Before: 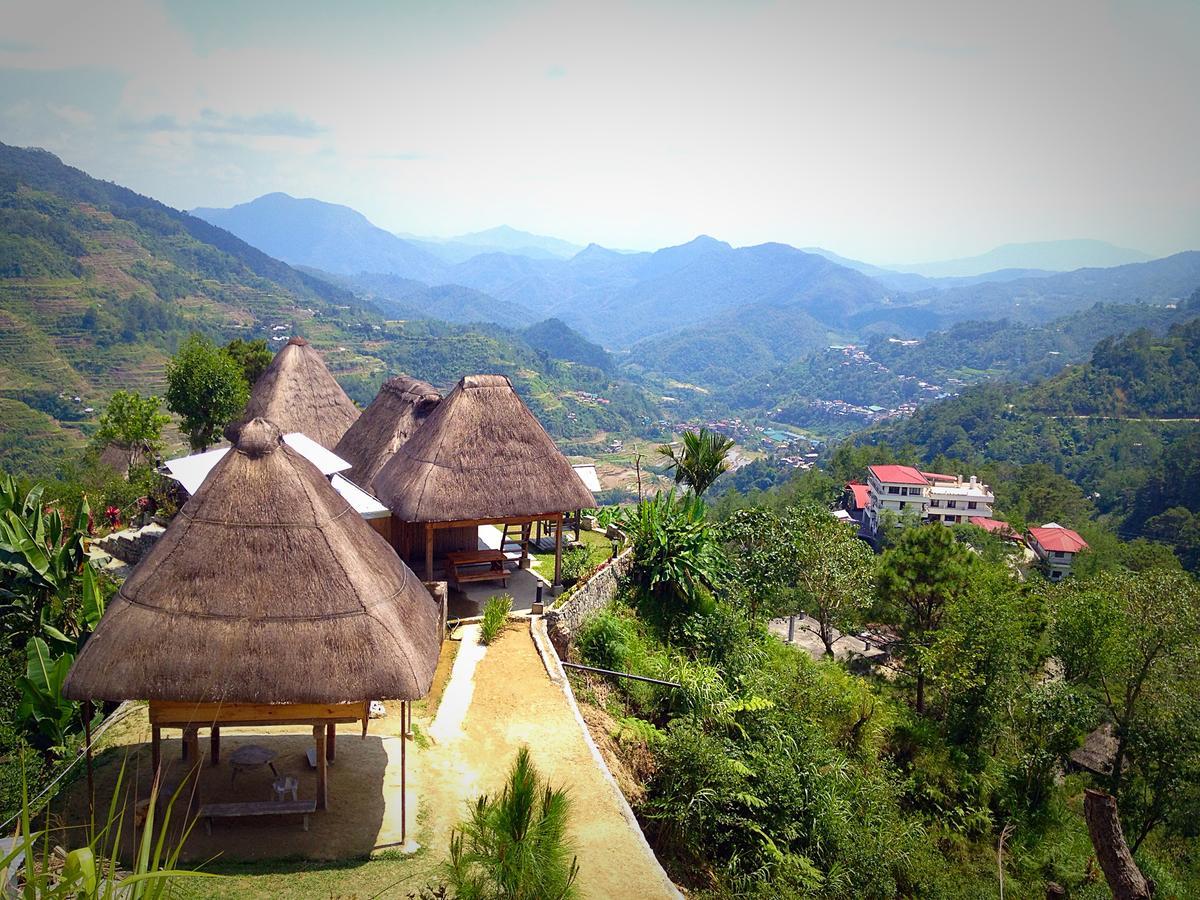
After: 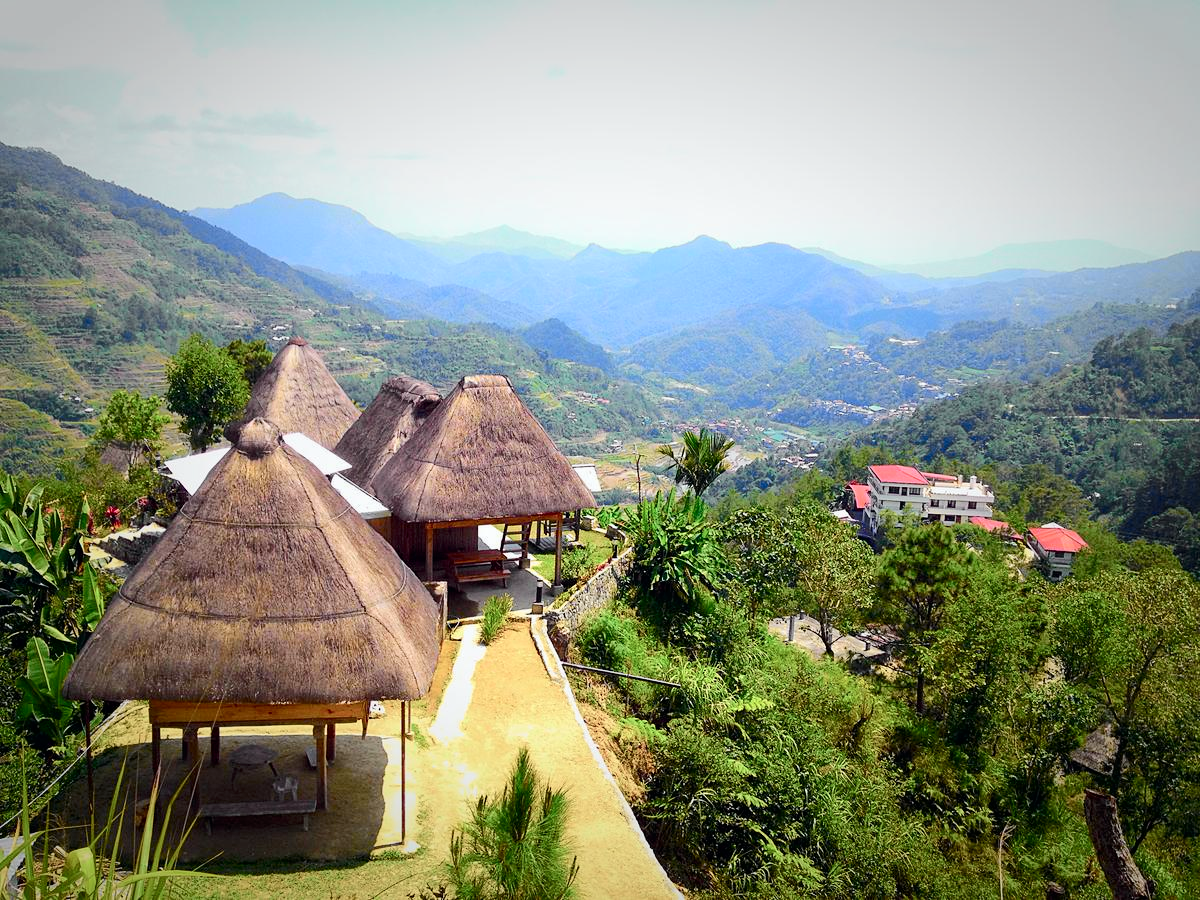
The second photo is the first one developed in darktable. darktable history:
tone curve: curves: ch0 [(0, 0) (0.037, 0.011) (0.131, 0.108) (0.279, 0.279) (0.476, 0.554) (0.617, 0.693) (0.704, 0.77) (0.813, 0.852) (0.916, 0.924) (1, 0.993)]; ch1 [(0, 0) (0.318, 0.278) (0.444, 0.427) (0.493, 0.492) (0.508, 0.502) (0.534, 0.531) (0.562, 0.571) (0.626, 0.667) (0.746, 0.764) (1, 1)]; ch2 [(0, 0) (0.316, 0.292) (0.381, 0.37) (0.423, 0.448) (0.476, 0.492) (0.502, 0.498) (0.522, 0.518) (0.533, 0.532) (0.586, 0.631) (0.634, 0.663) (0.7, 0.7) (0.861, 0.808) (1, 0.951)], color space Lab, independent channels, preserve colors none
